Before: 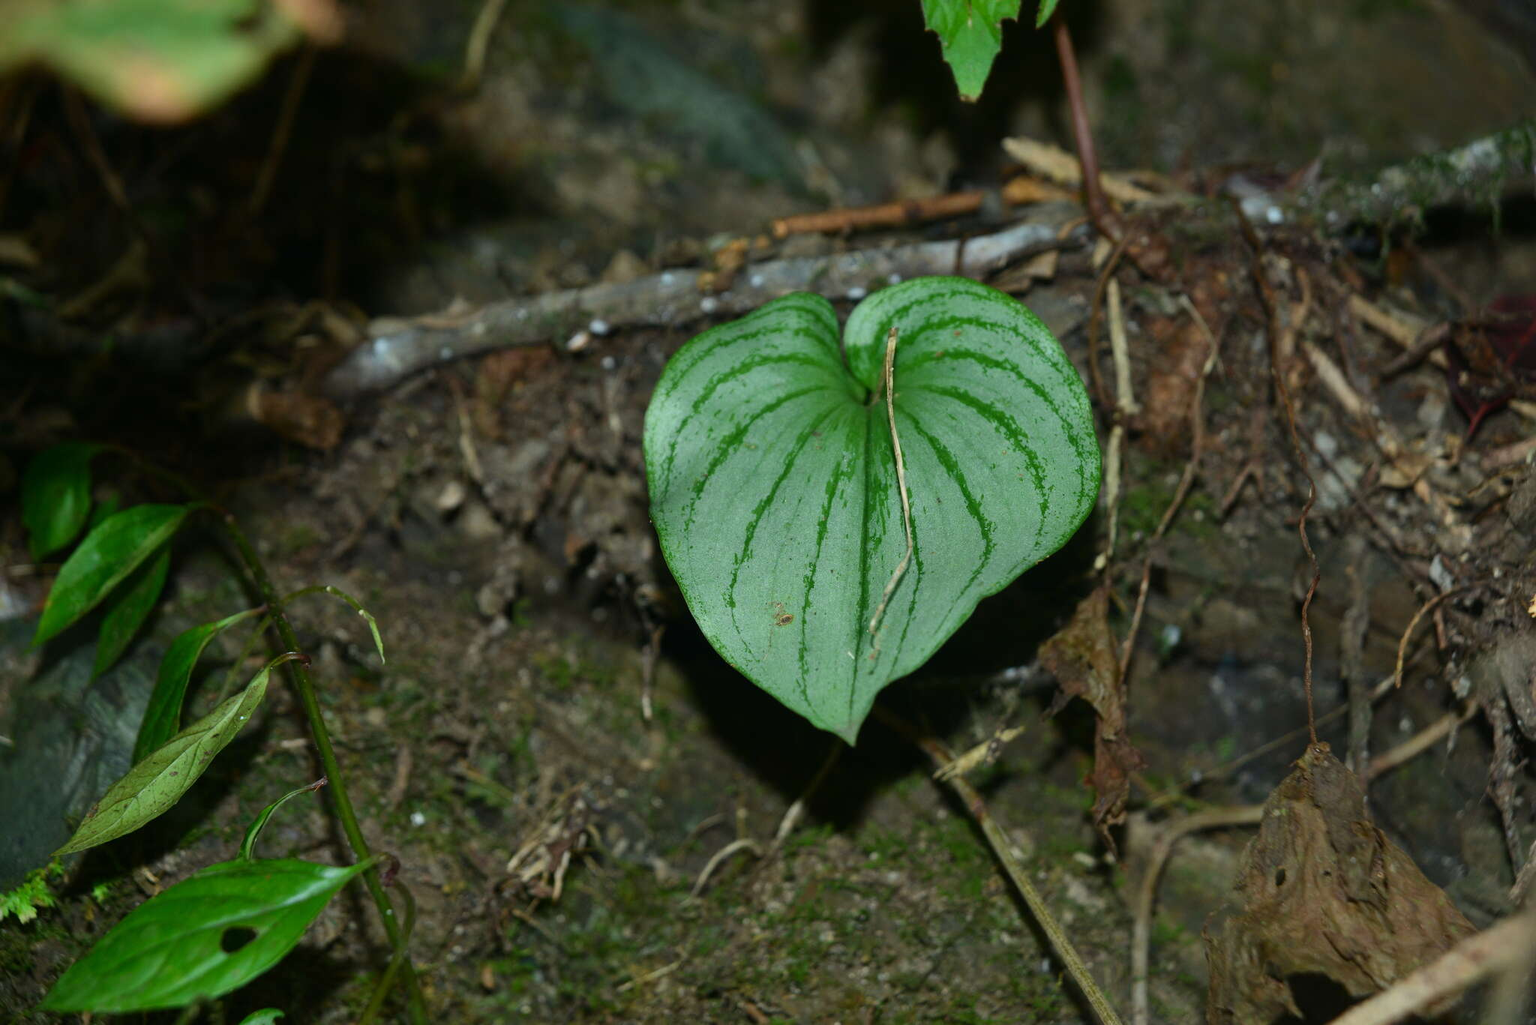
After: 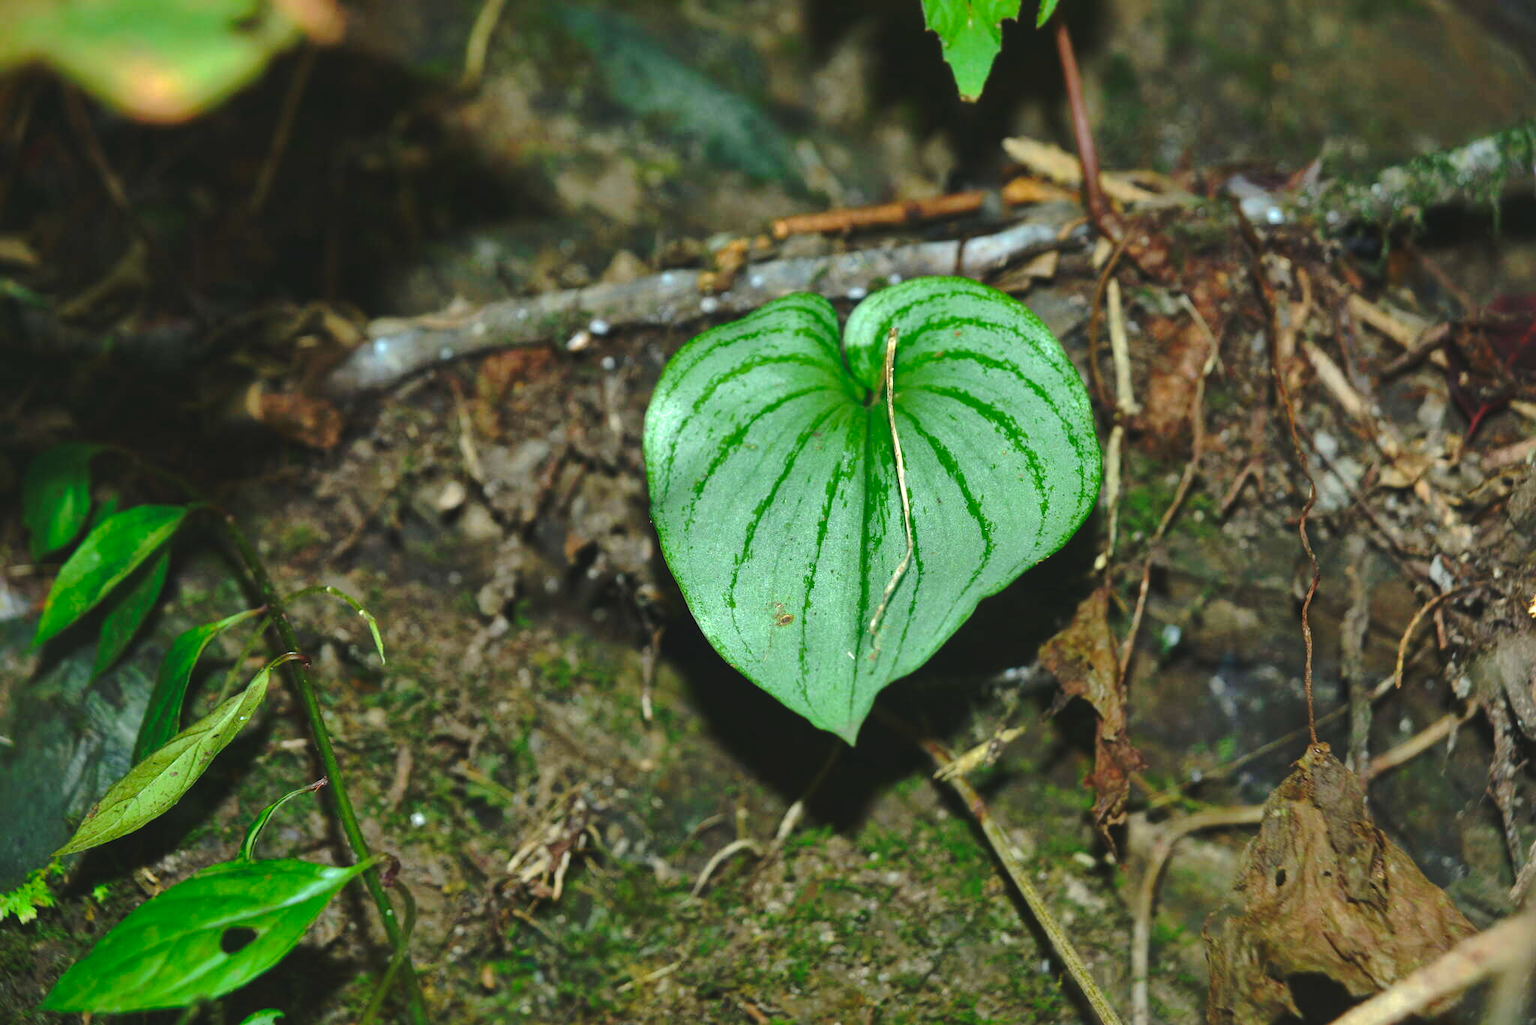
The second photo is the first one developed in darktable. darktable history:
exposure: black level correction -0.005, exposure 1.002 EV, compensate exposure bias true, compensate highlight preservation false
shadows and highlights: highlights -59.7
base curve: curves: ch0 [(0, 0) (0.073, 0.04) (0.157, 0.139) (0.492, 0.492) (0.758, 0.758) (1, 1)], preserve colors none
